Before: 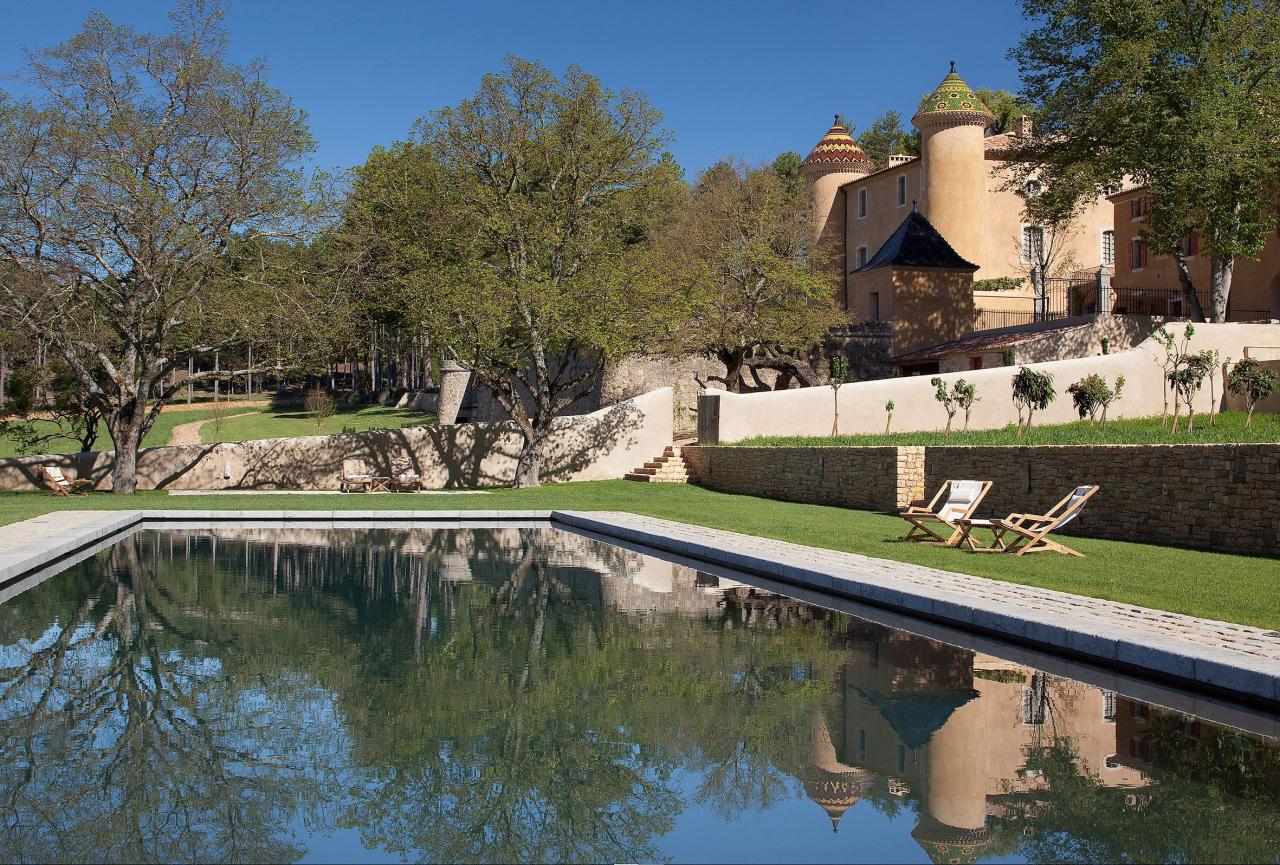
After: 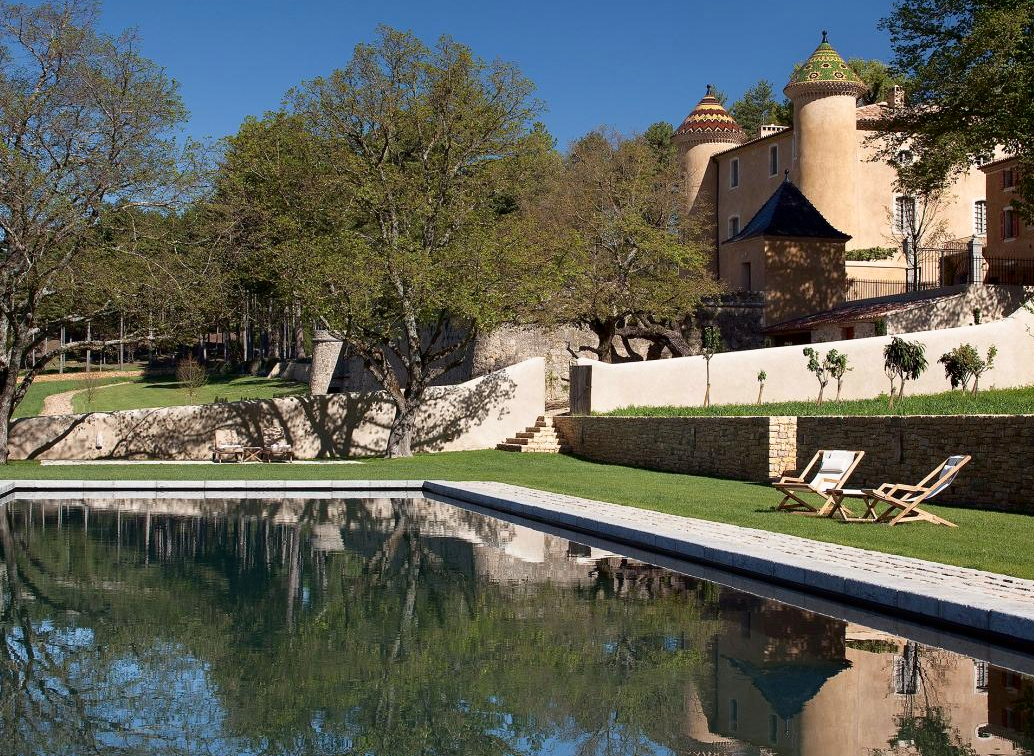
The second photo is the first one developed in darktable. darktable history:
shadows and highlights: shadows -63.14, white point adjustment -5.3, highlights 61.45
crop: left 10.007%, top 3.499%, right 9.176%, bottom 9.094%
